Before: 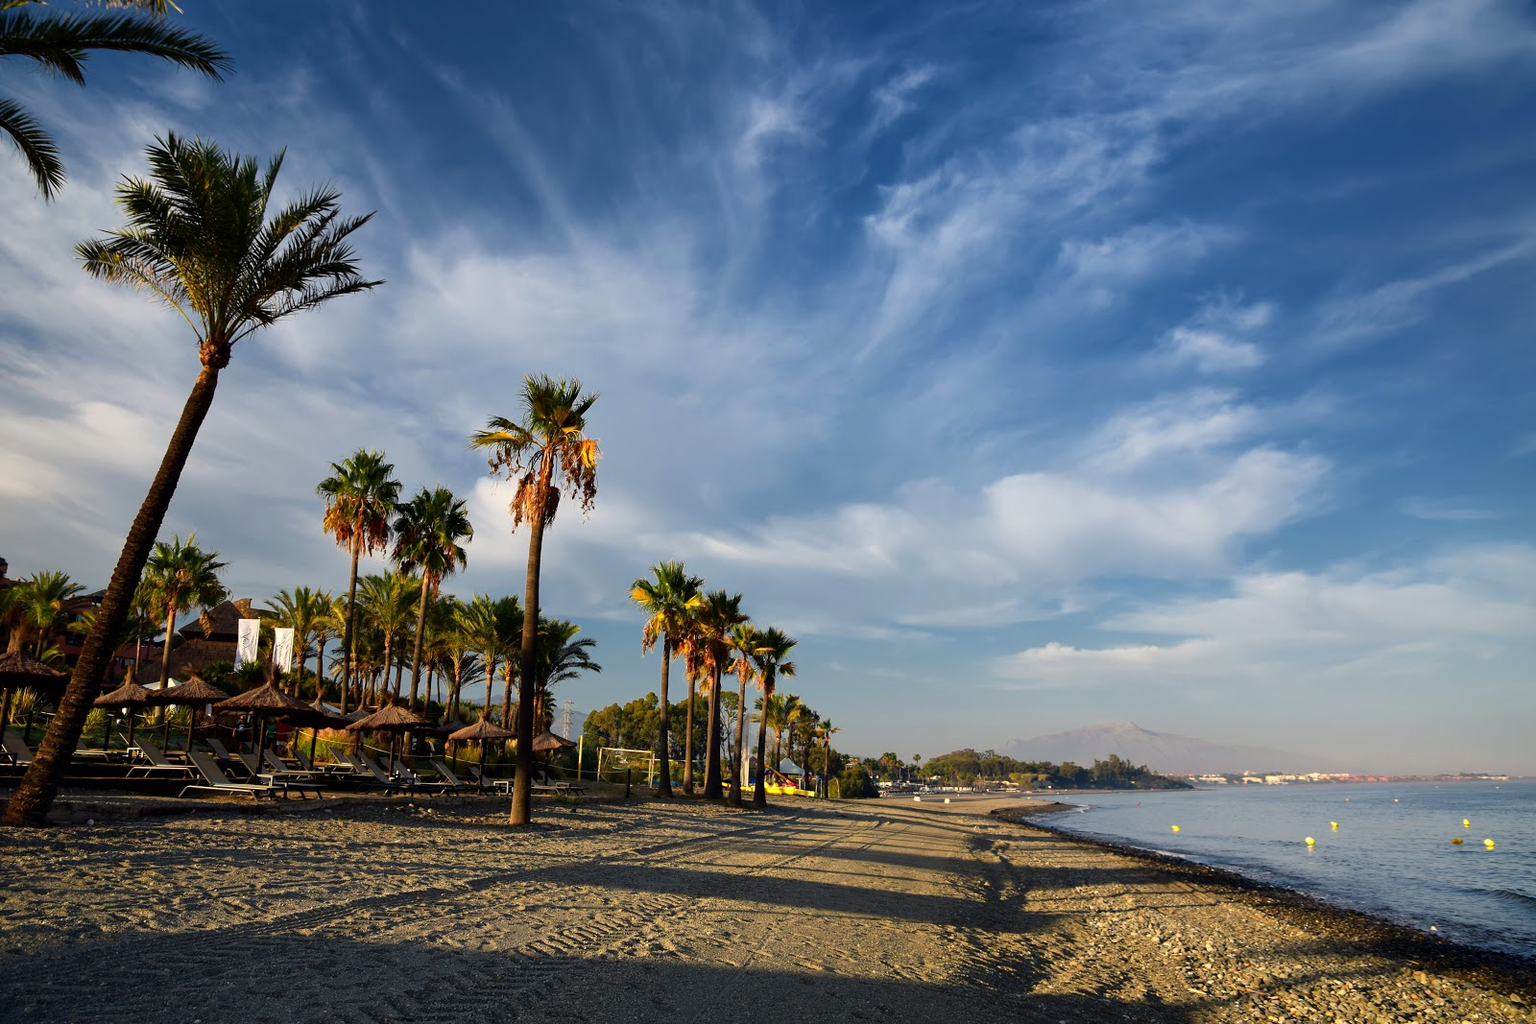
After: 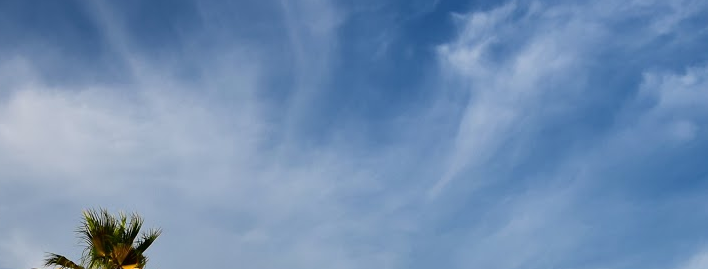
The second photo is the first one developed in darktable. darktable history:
crop: left 28.962%, top 16.88%, right 26.76%, bottom 57.851%
